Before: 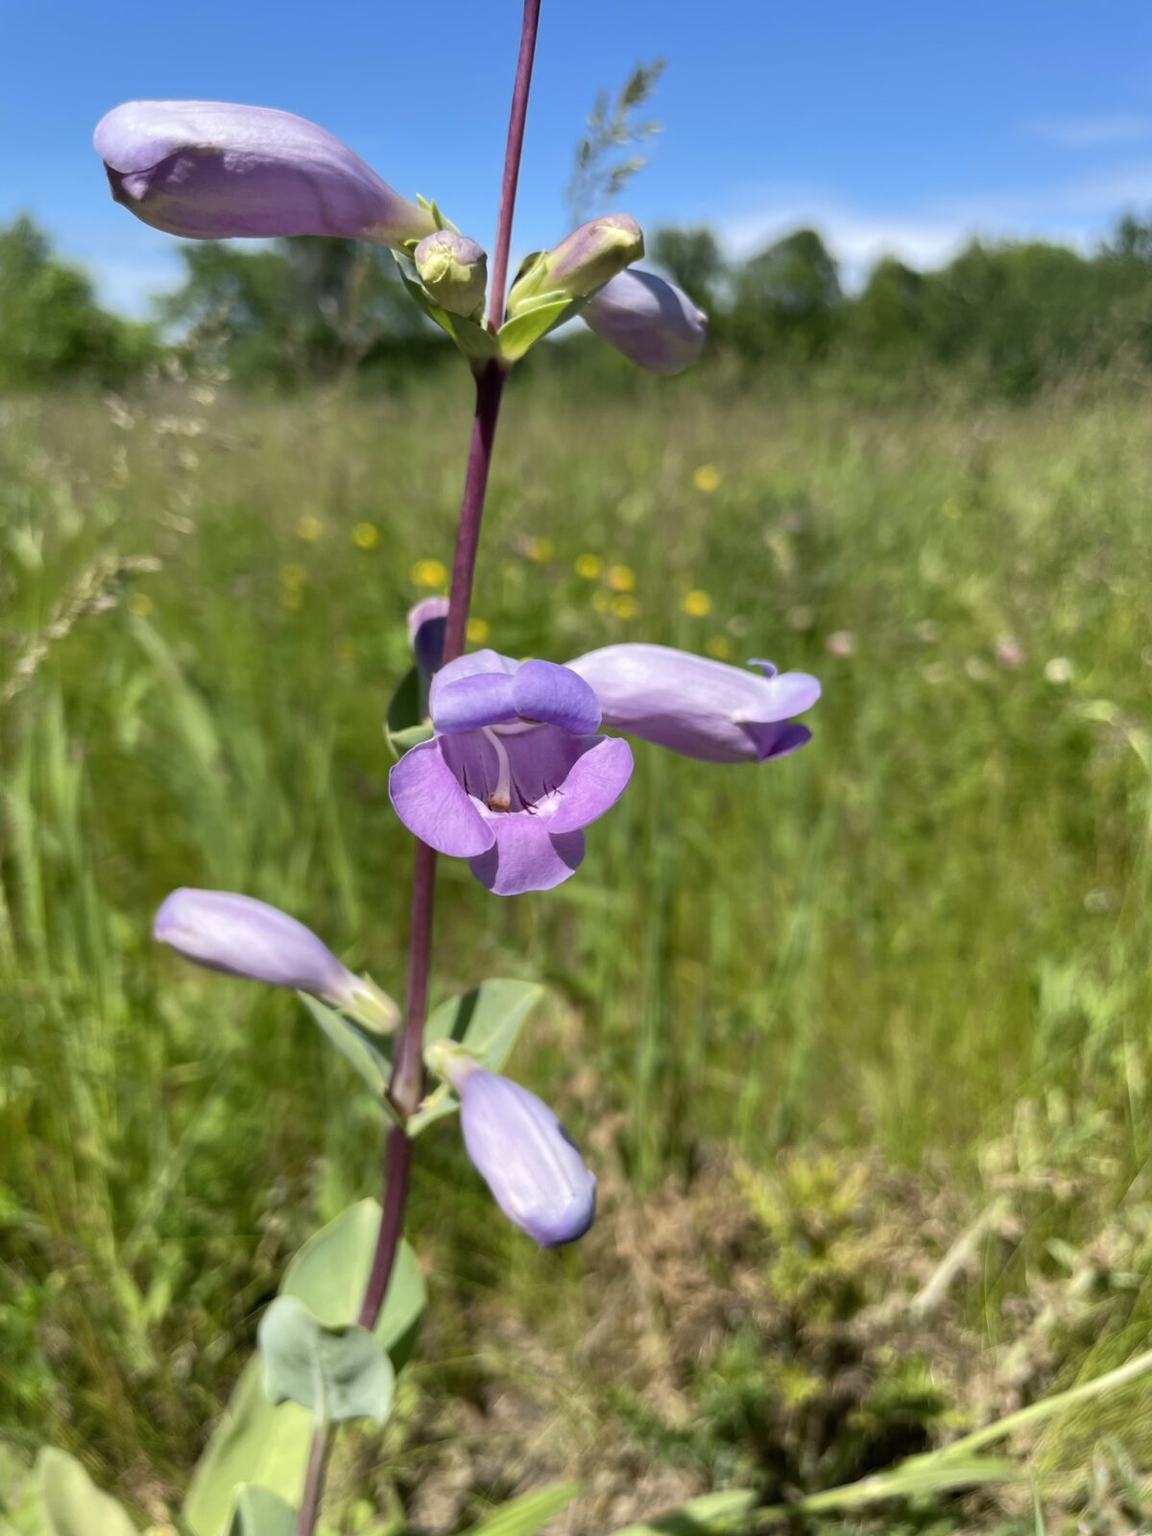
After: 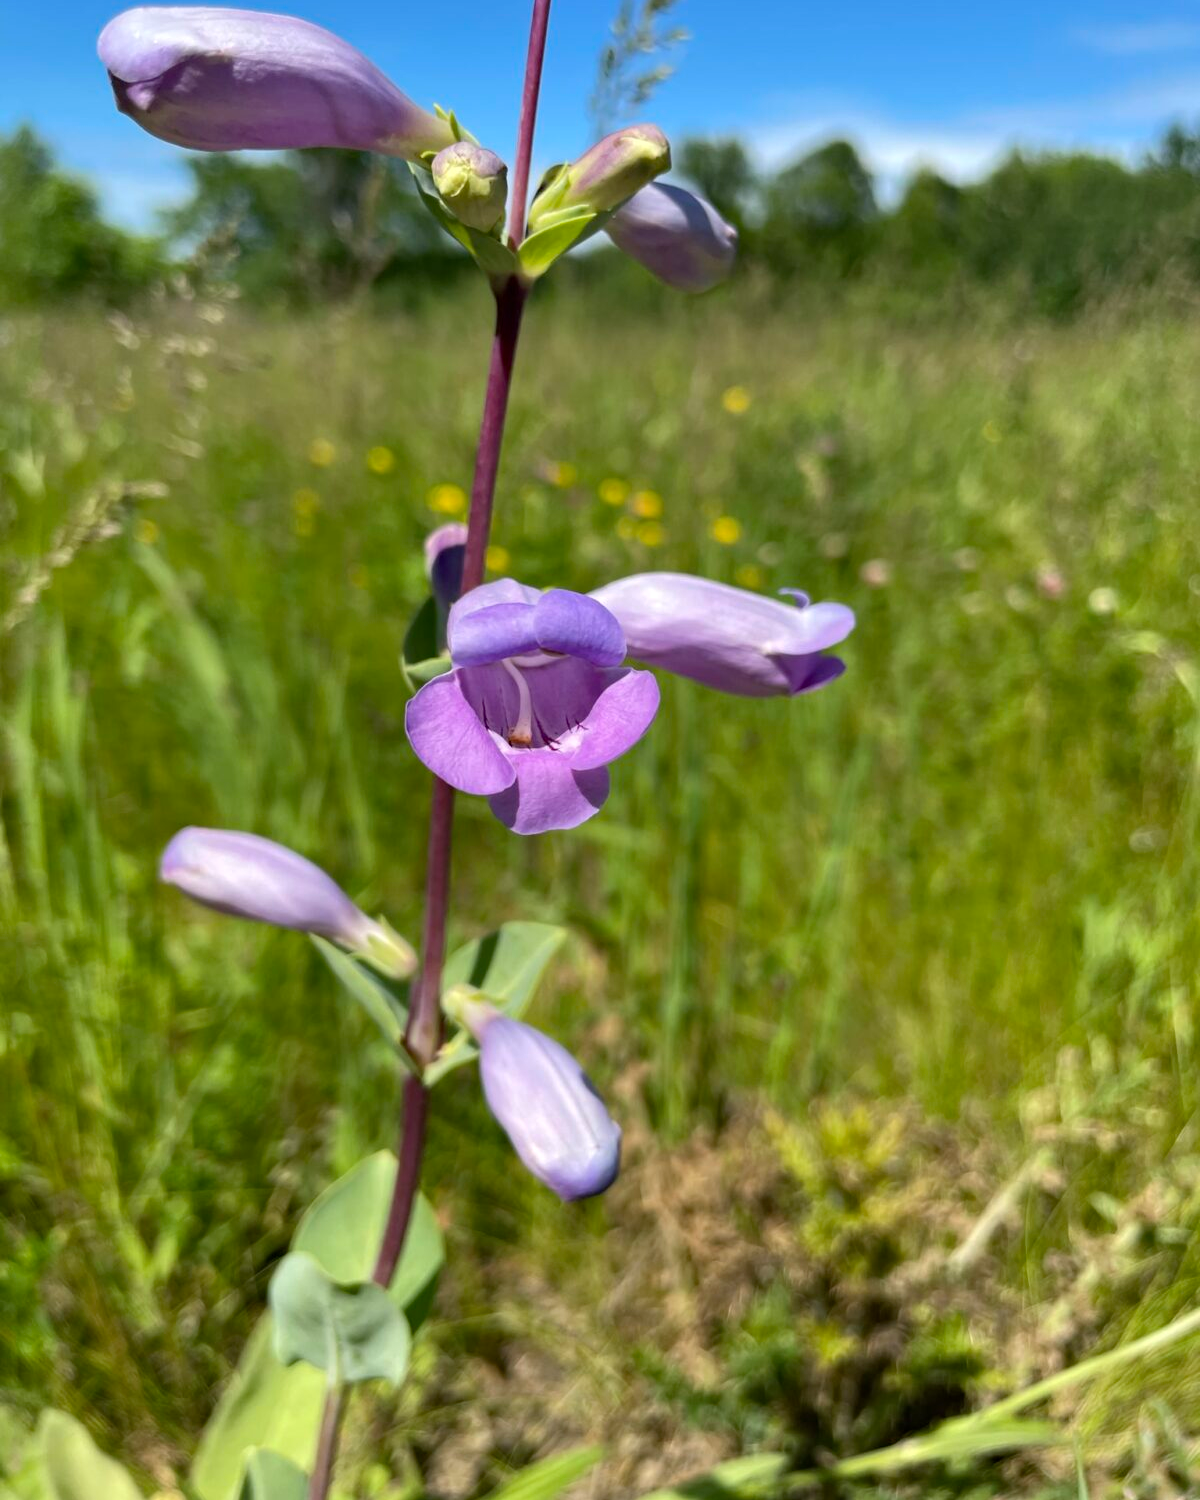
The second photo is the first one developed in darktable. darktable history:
crop and rotate: top 6.25%
haze removal: compatibility mode true, adaptive false
